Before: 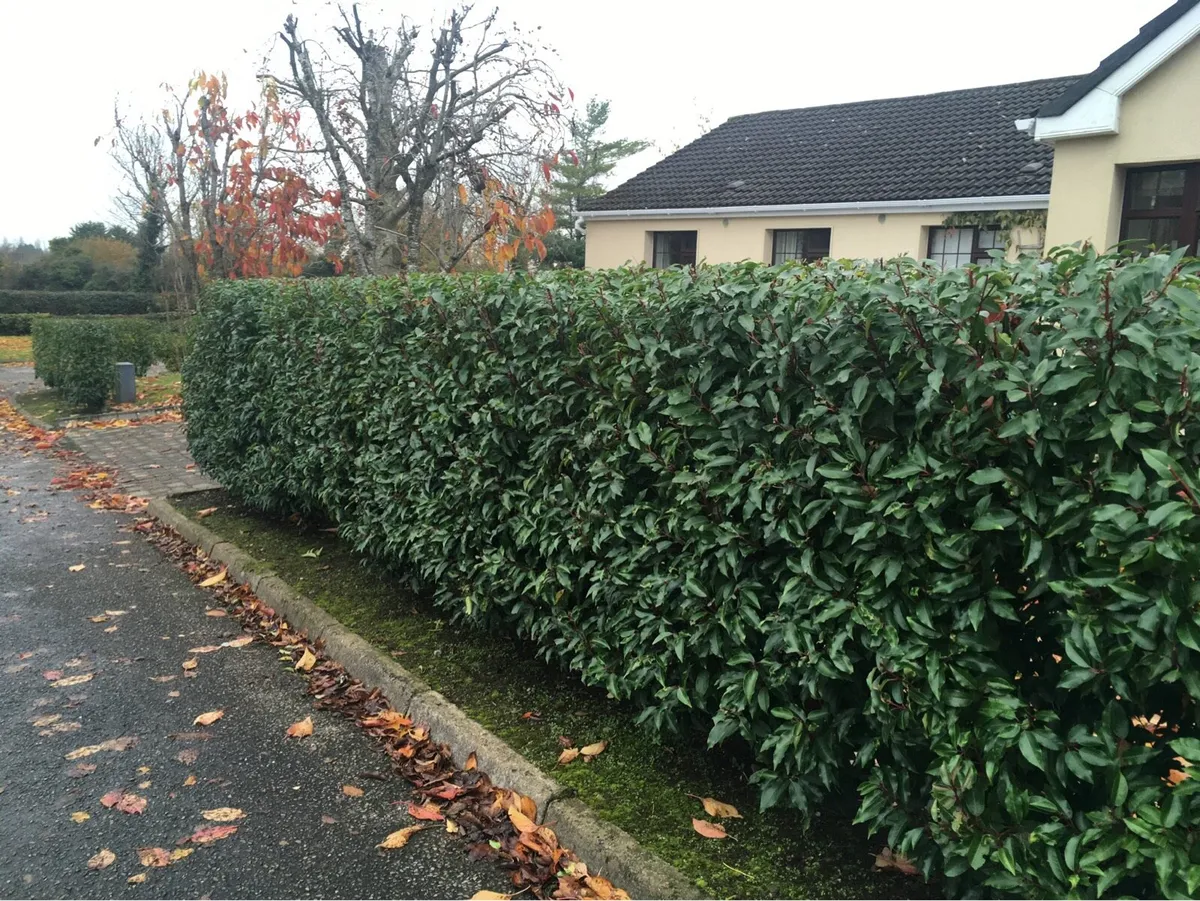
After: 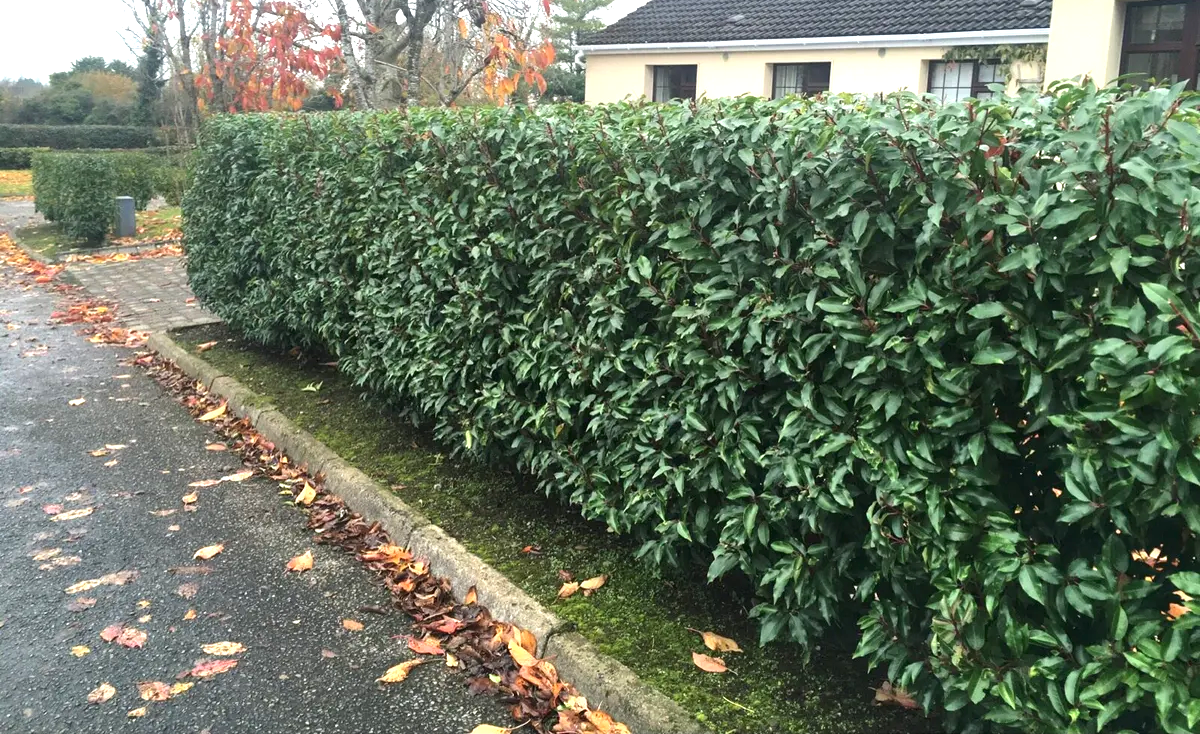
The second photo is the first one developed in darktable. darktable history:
crop and rotate: top 18.507%
exposure: black level correction 0, exposure 0.95 EV, compensate exposure bias true, compensate highlight preservation false
white balance: emerald 1
